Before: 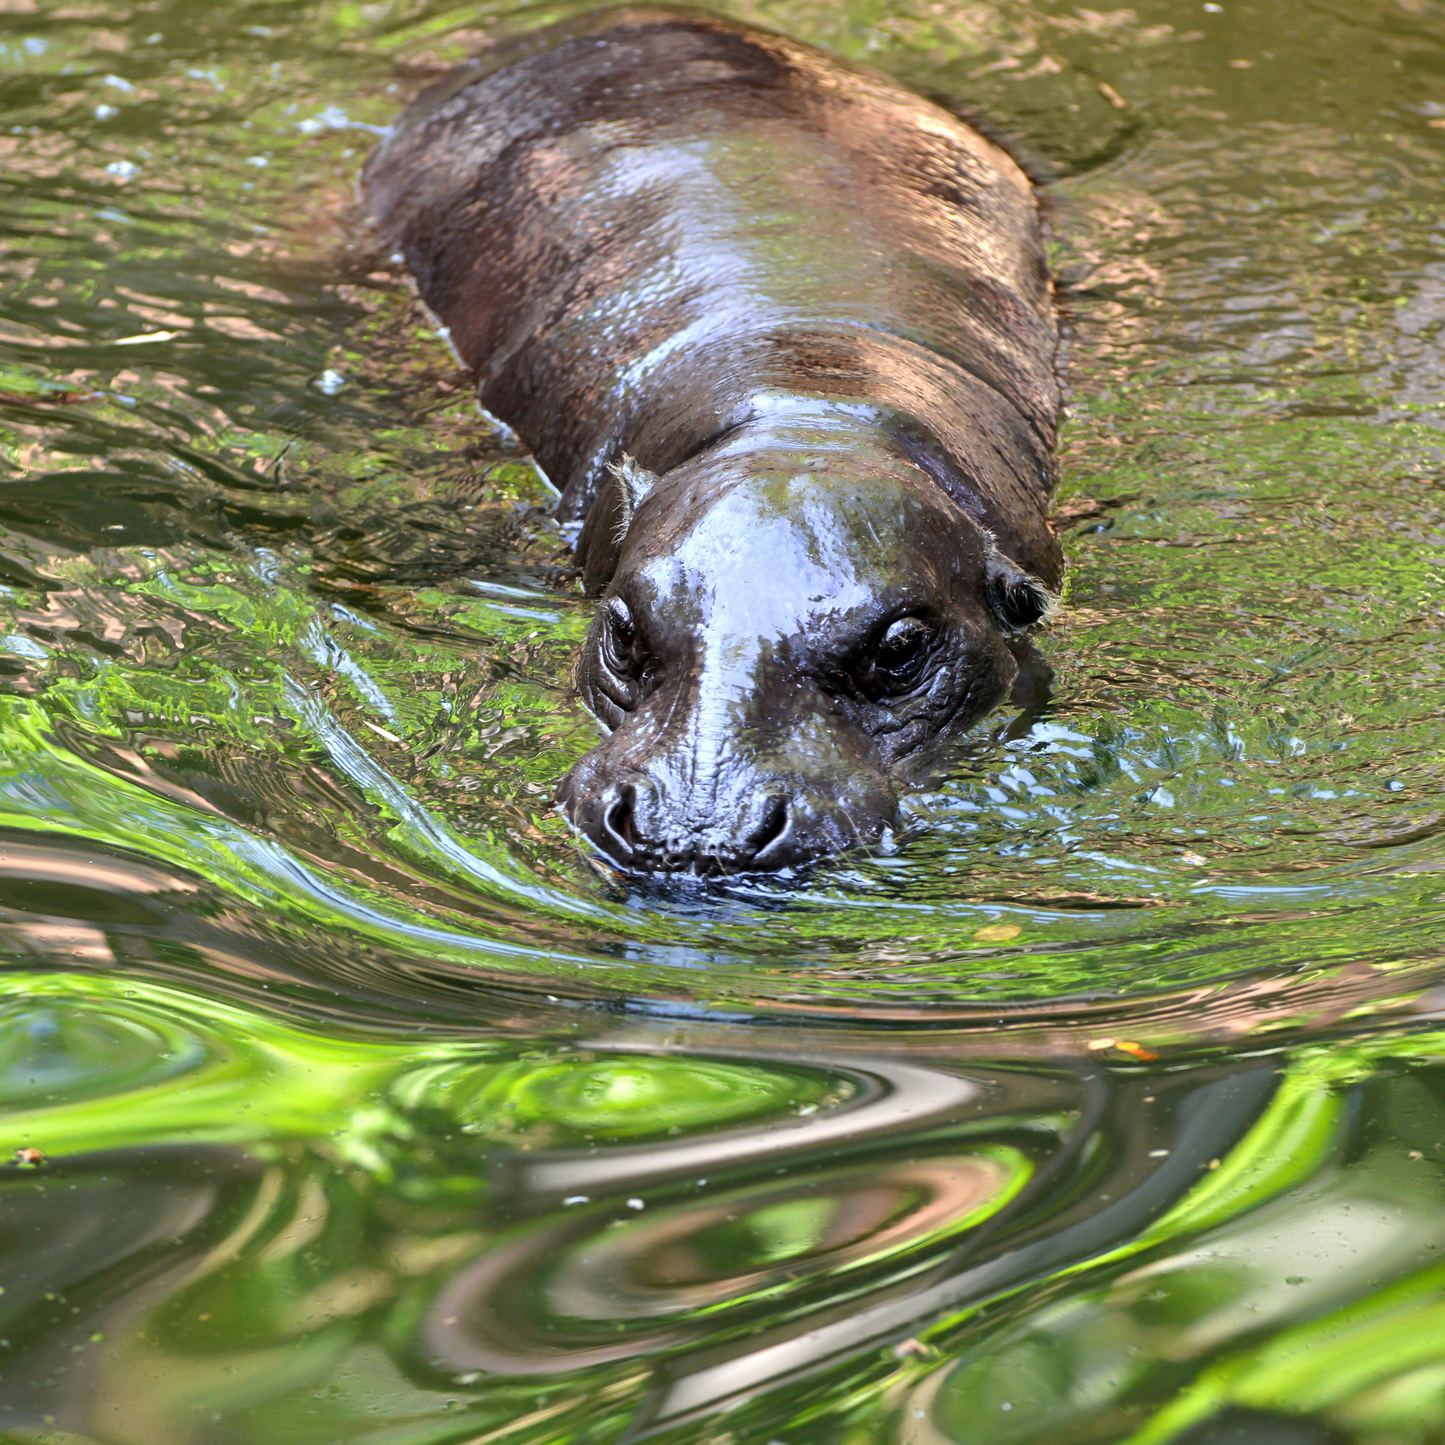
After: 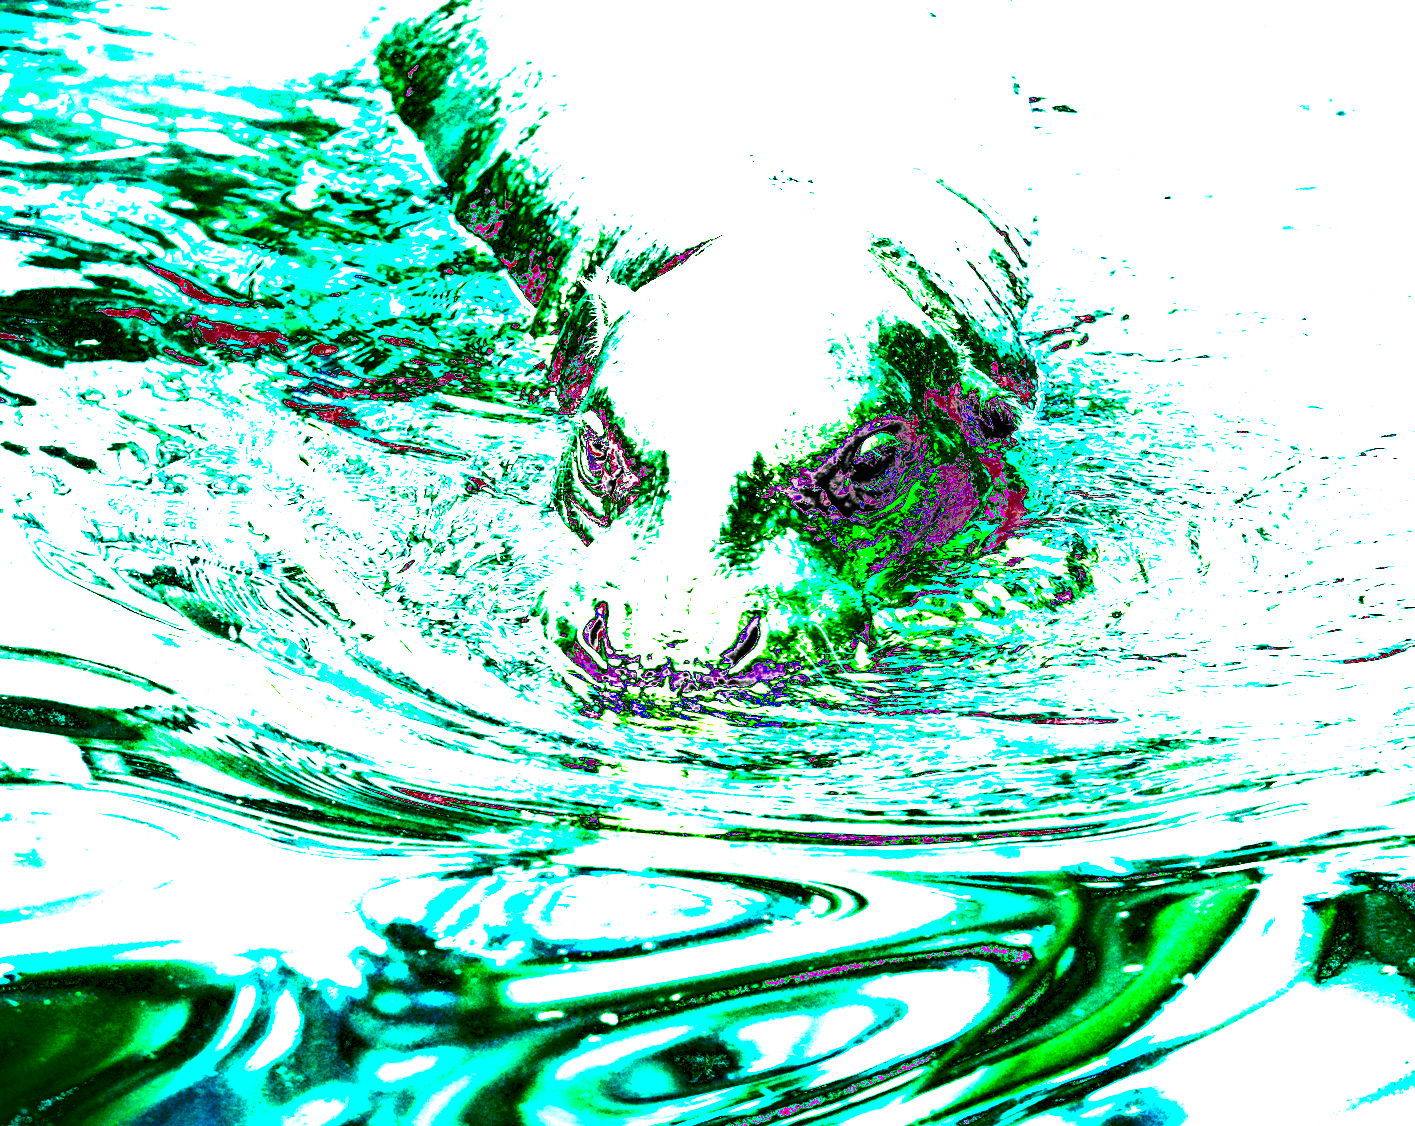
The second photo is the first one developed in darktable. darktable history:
grain: coarseness 0.09 ISO
shadows and highlights: radius 118.69, shadows 42.21, highlights -61.56, soften with gaussian
white balance: red 8, blue 8
crop and rotate: left 1.814%, top 12.818%, right 0.25%, bottom 9.225%
exposure: black level correction 0, exposure 0.9 EV, compensate exposure bias true, compensate highlight preservation false
